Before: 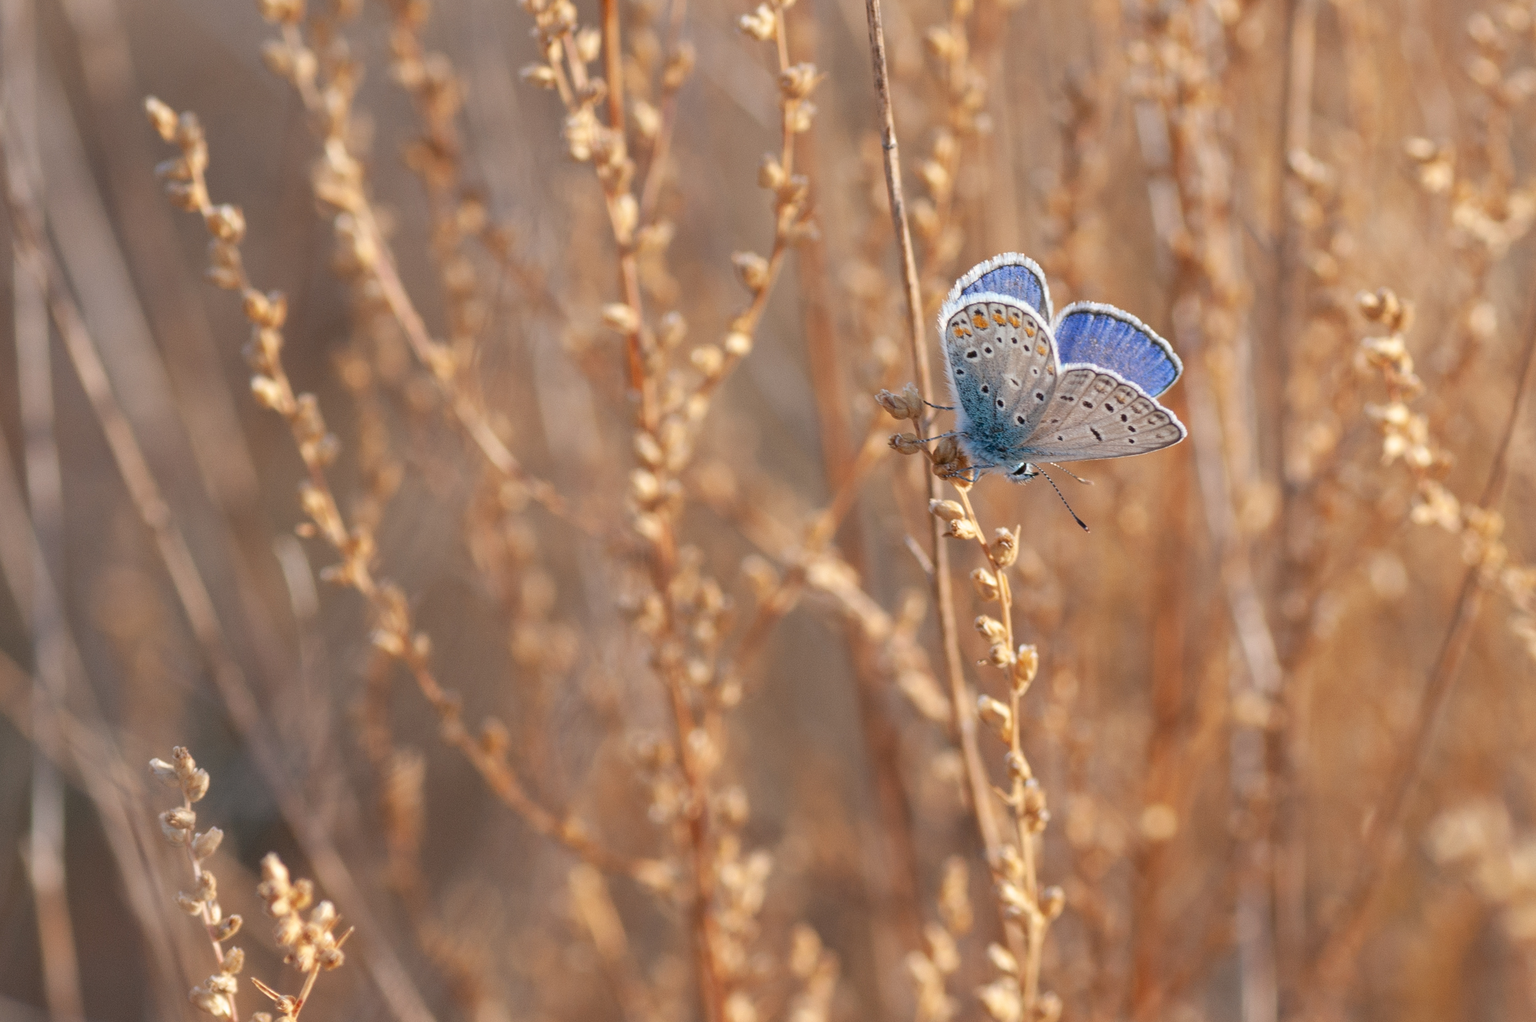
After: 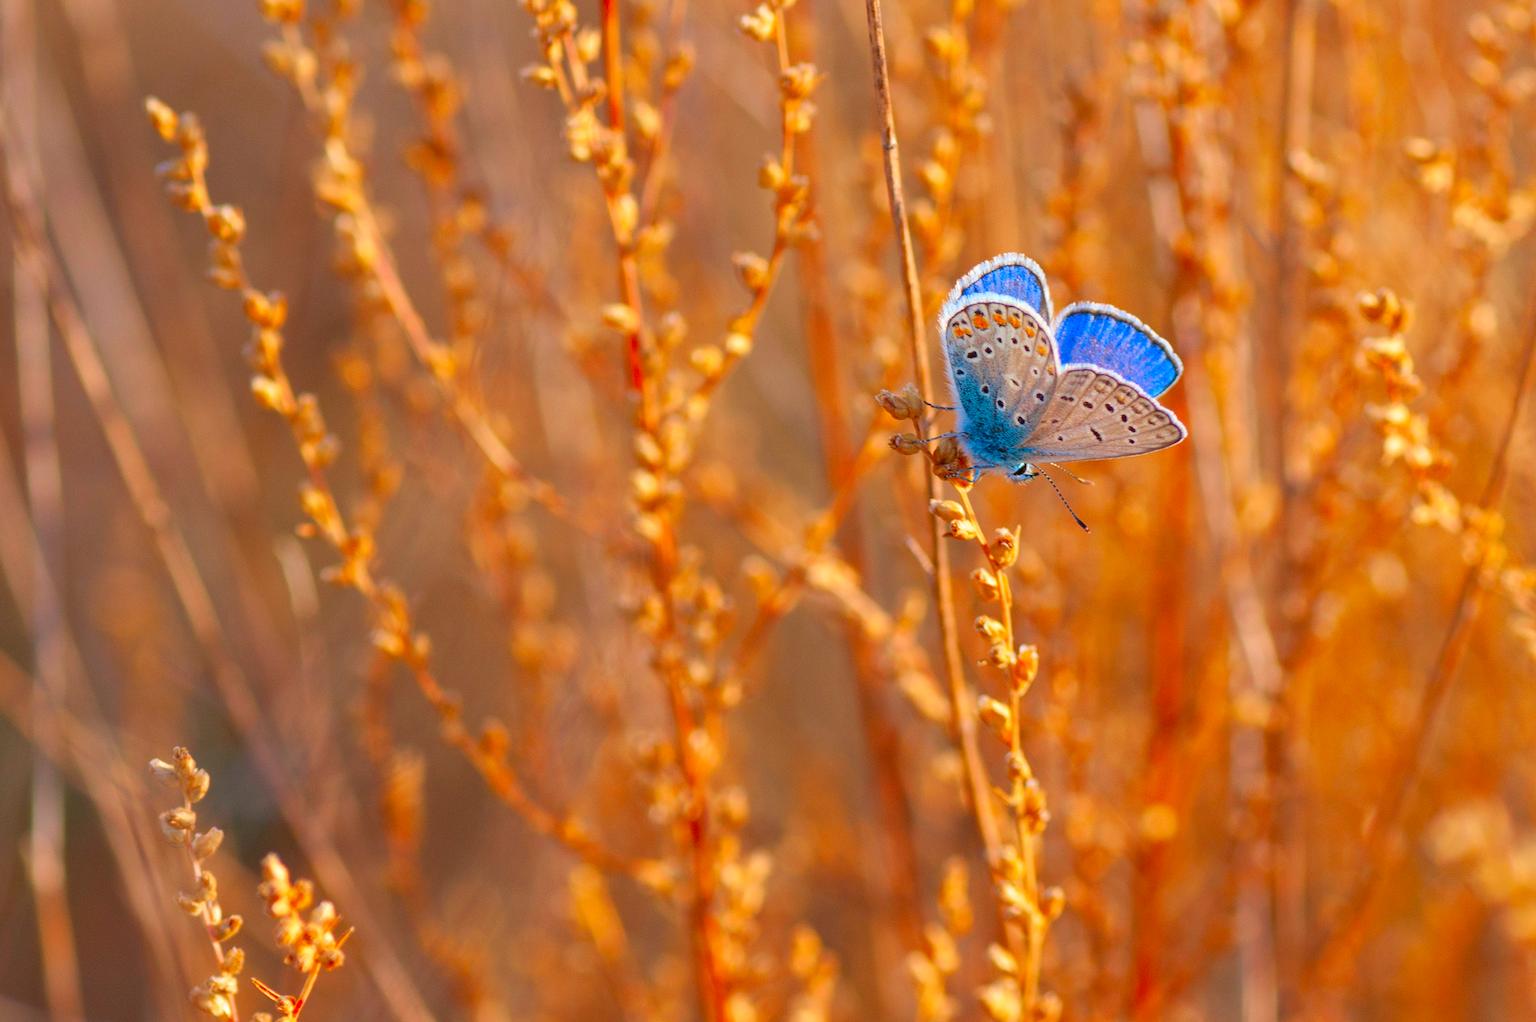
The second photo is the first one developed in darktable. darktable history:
color correction: highlights b* 0.059, saturation 2.2
velvia: on, module defaults
